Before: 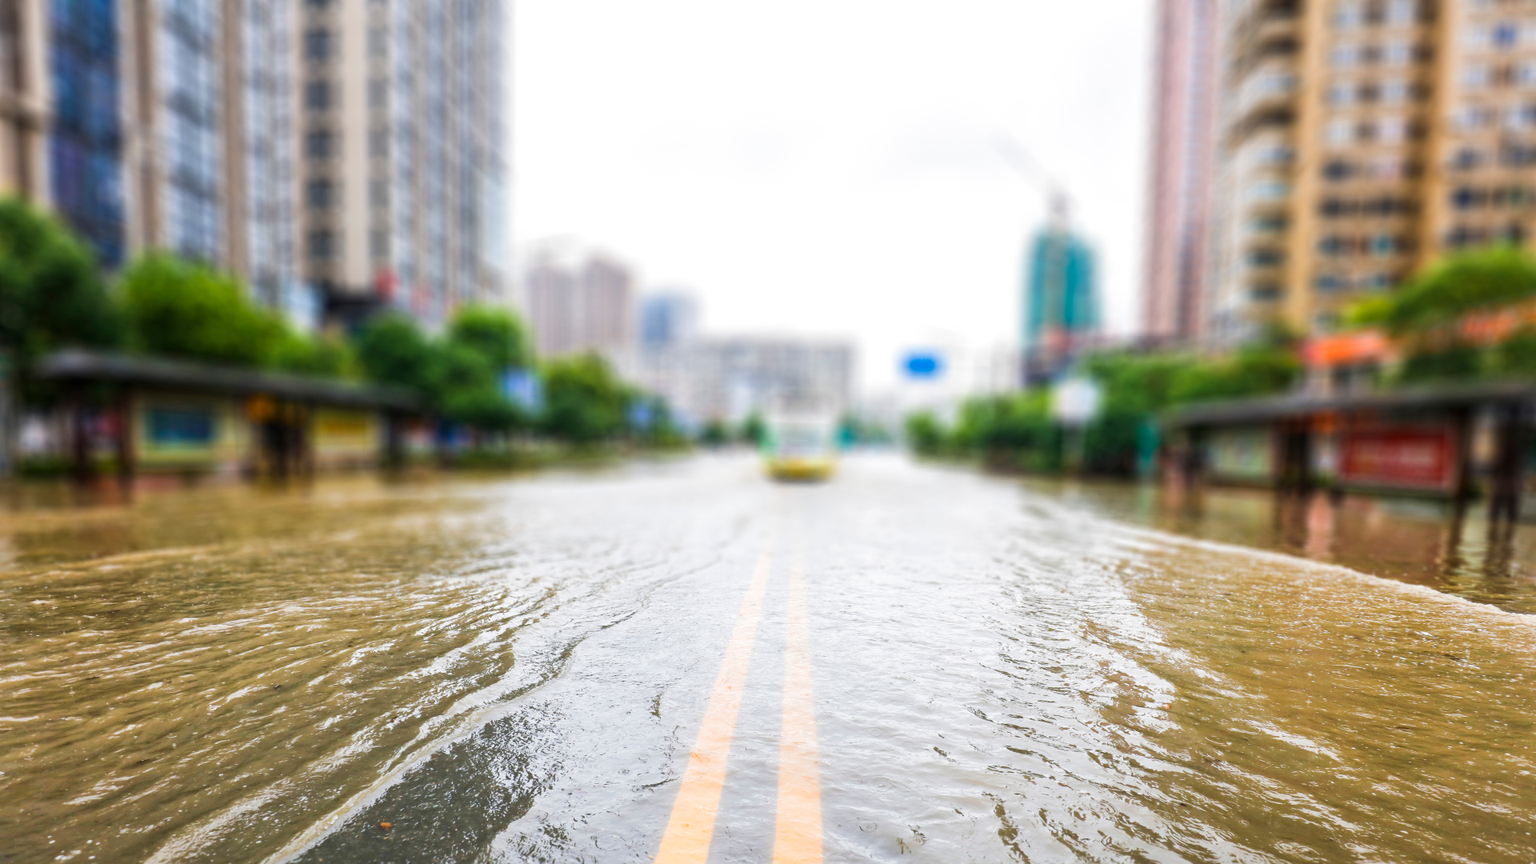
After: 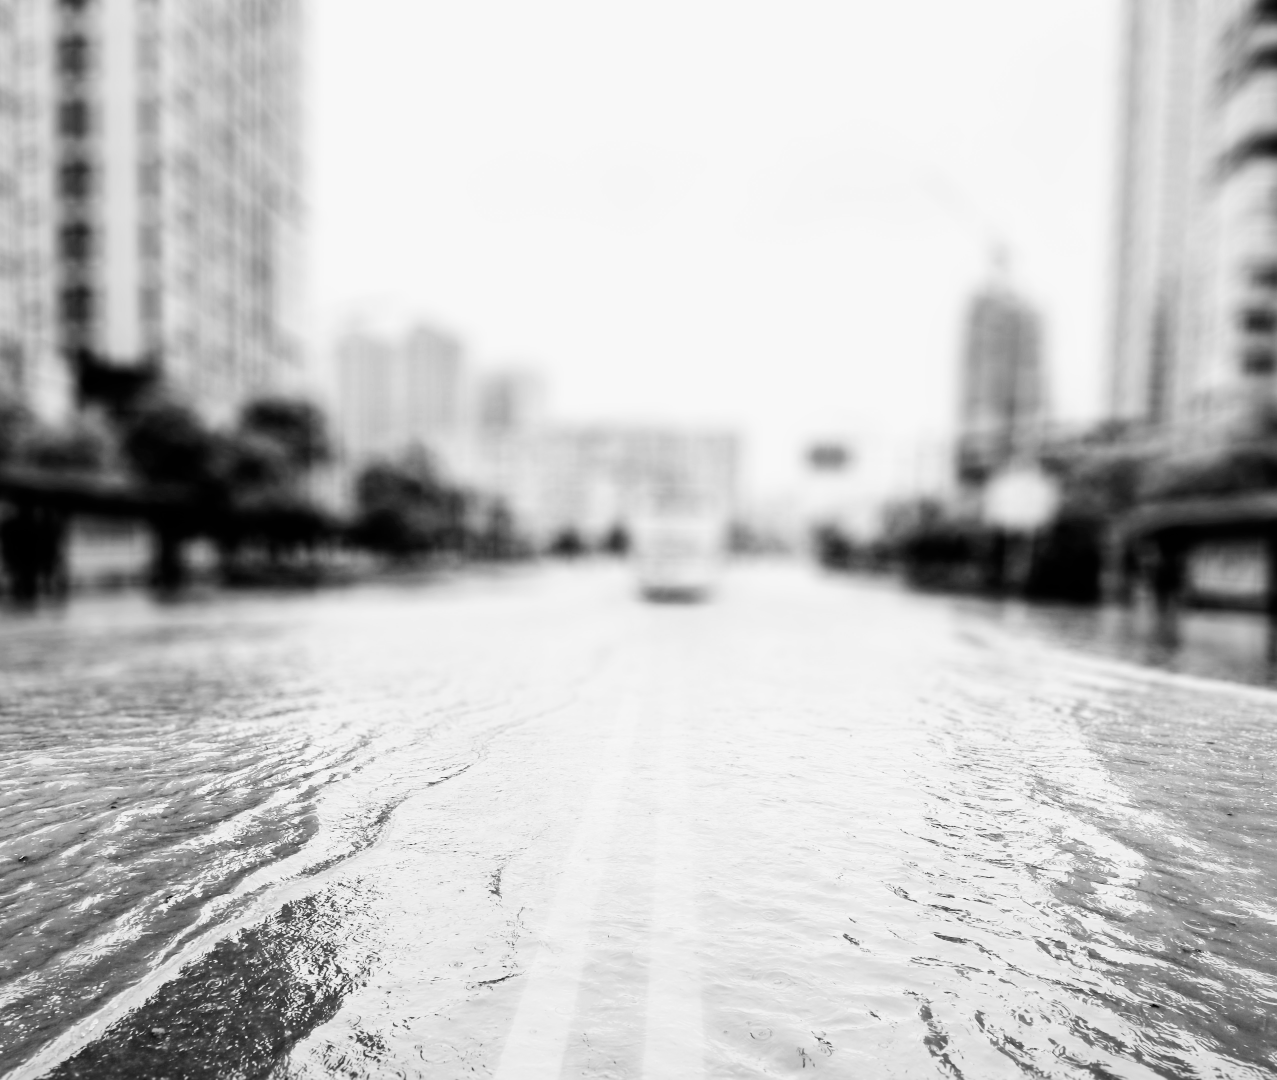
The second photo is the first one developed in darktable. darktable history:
monochrome: a 16.01, b -2.65, highlights 0.52
tone equalizer: -8 EV -0.417 EV, -7 EV -0.389 EV, -6 EV -0.333 EV, -5 EV -0.222 EV, -3 EV 0.222 EV, -2 EV 0.333 EV, -1 EV 0.389 EV, +0 EV 0.417 EV, edges refinement/feathering 500, mask exposure compensation -1.57 EV, preserve details no
crop: left 16.899%, right 16.556%
filmic rgb: black relative exposure -5 EV, white relative exposure 3.5 EV, hardness 3.19, contrast 1.4, highlights saturation mix -30%
